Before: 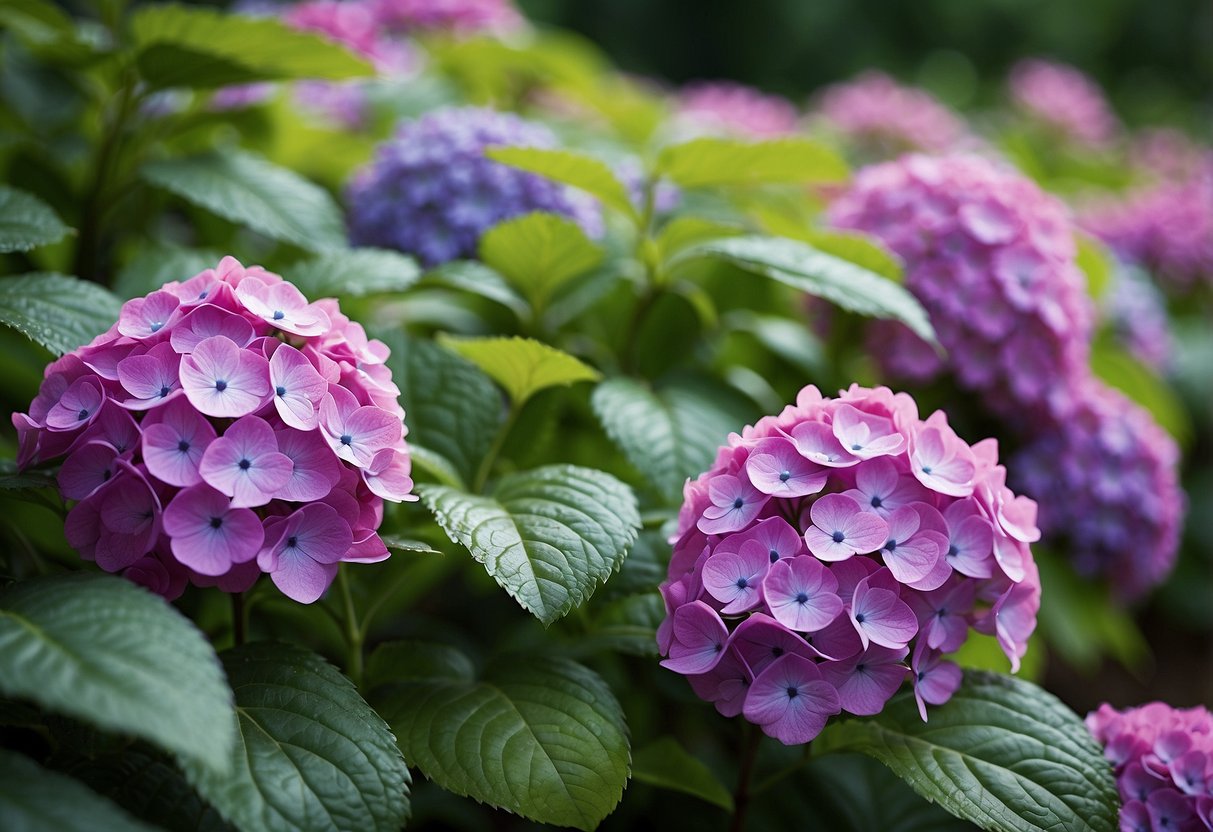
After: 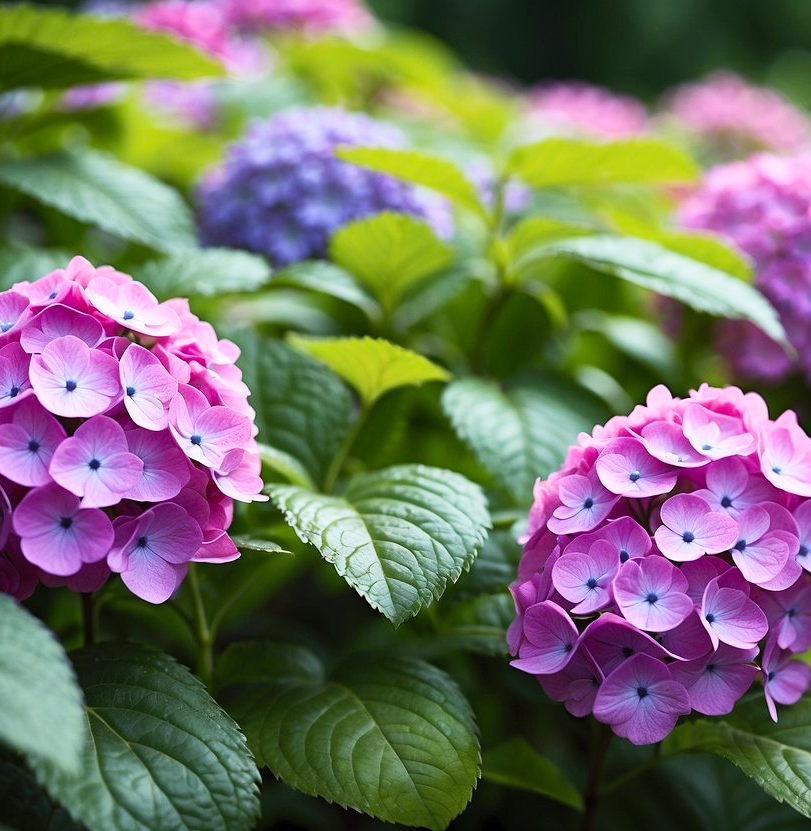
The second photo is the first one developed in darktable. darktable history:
contrast brightness saturation: contrast 0.203, brightness 0.16, saturation 0.225
crop and rotate: left 12.398%, right 20.742%
